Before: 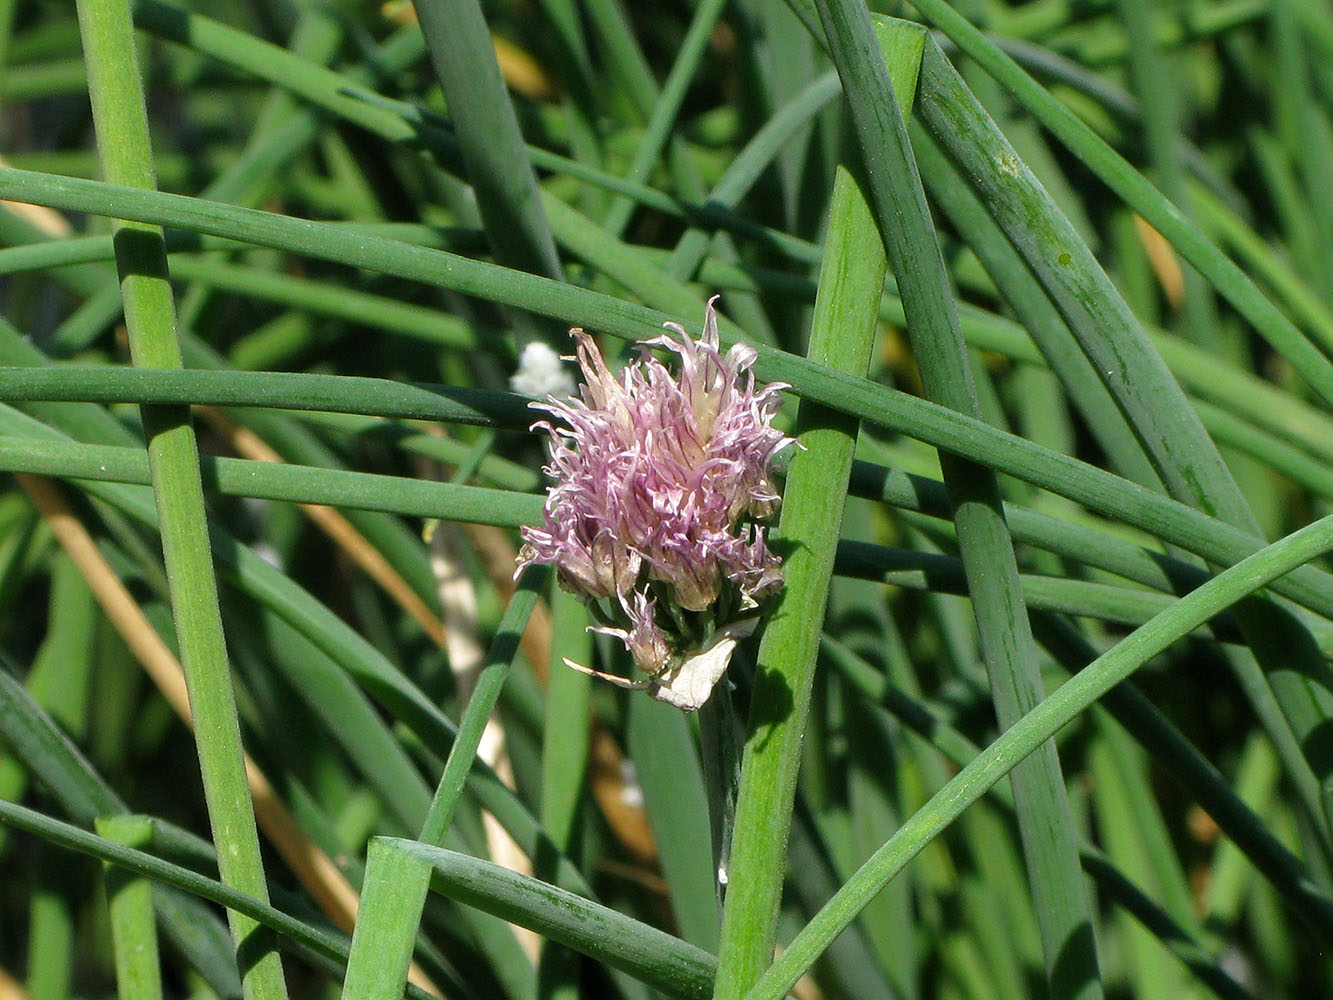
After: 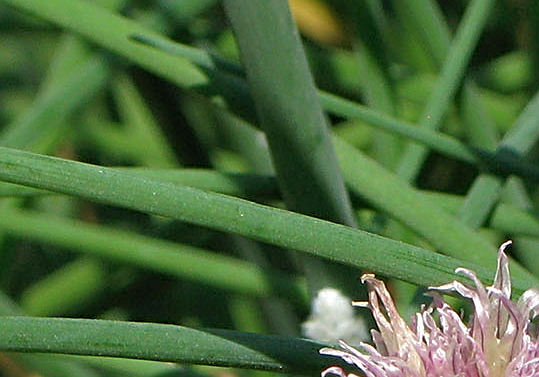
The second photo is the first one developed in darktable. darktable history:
sharpen: radius 2.774
shadows and highlights: on, module defaults
crop: left 15.621%, top 5.443%, right 43.908%, bottom 56.759%
